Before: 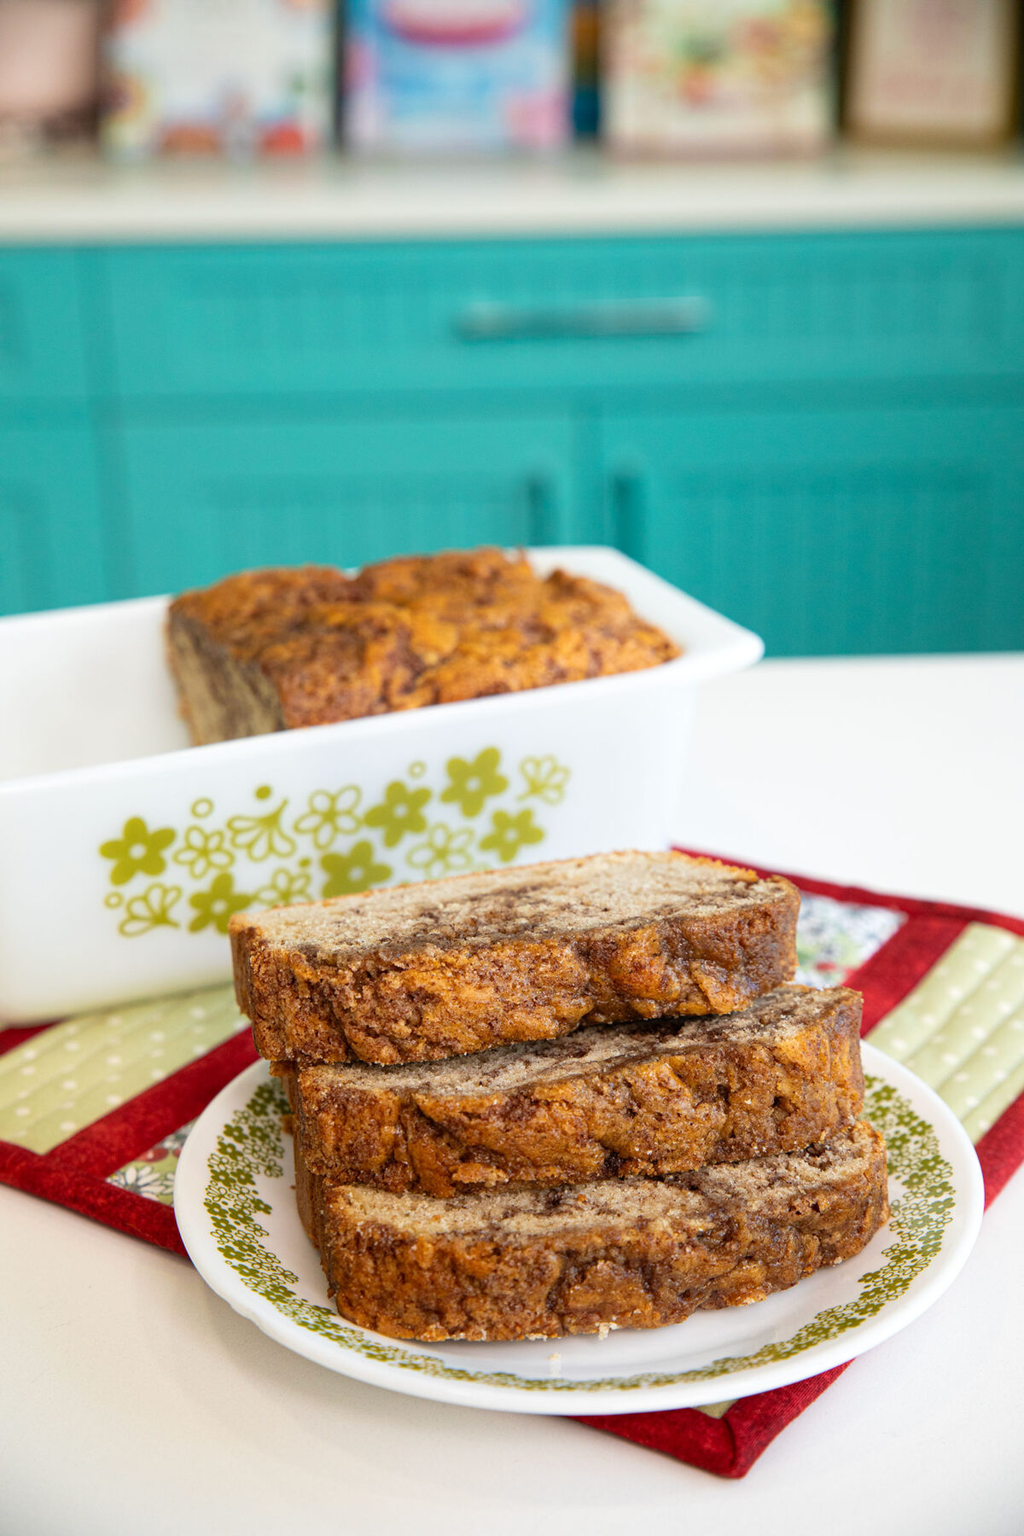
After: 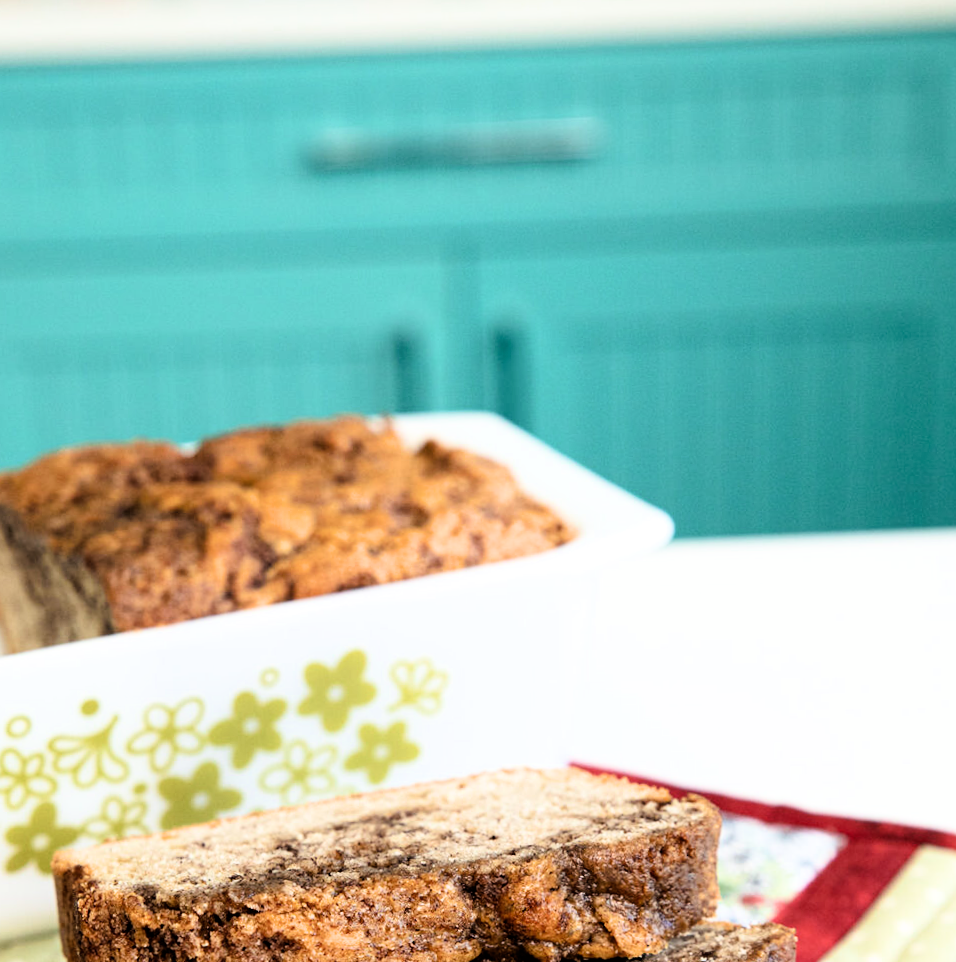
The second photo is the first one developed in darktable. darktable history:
filmic rgb: black relative exposure -3.75 EV, white relative exposure 2.4 EV, dynamic range scaling -50%, hardness 3.42, latitude 30%, contrast 1.8
rotate and perspective: rotation -1°, crop left 0.011, crop right 0.989, crop top 0.025, crop bottom 0.975
crop: left 18.38%, top 11.092%, right 2.134%, bottom 33.217%
